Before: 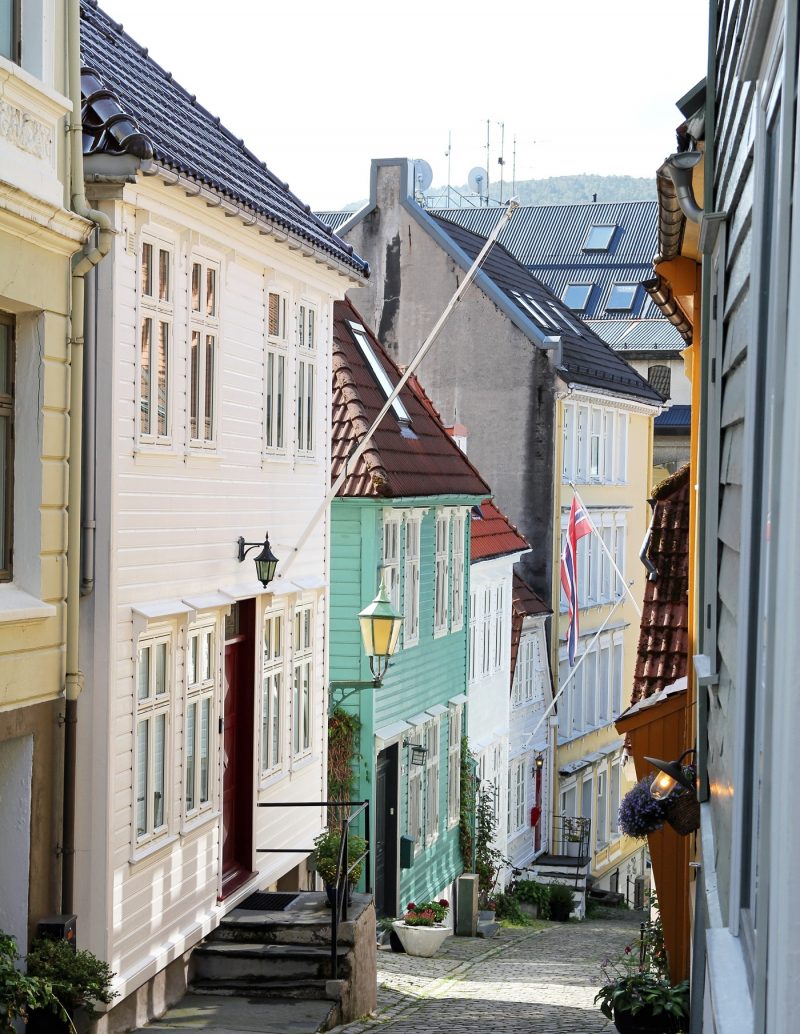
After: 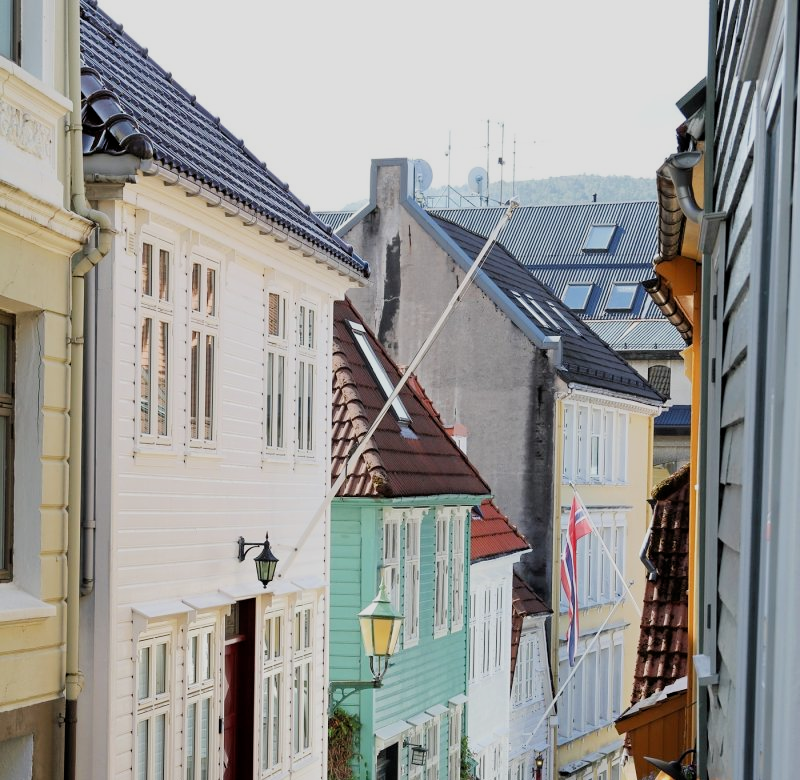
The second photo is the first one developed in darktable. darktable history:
crop: bottom 24.513%
filmic rgb: middle gray luminance 18.21%, black relative exposure -11.17 EV, white relative exposure 3.74 EV, threshold 5.99 EV, target black luminance 0%, hardness 5.83, latitude 58.28%, contrast 0.964, shadows ↔ highlights balance 49.55%, enable highlight reconstruction true
